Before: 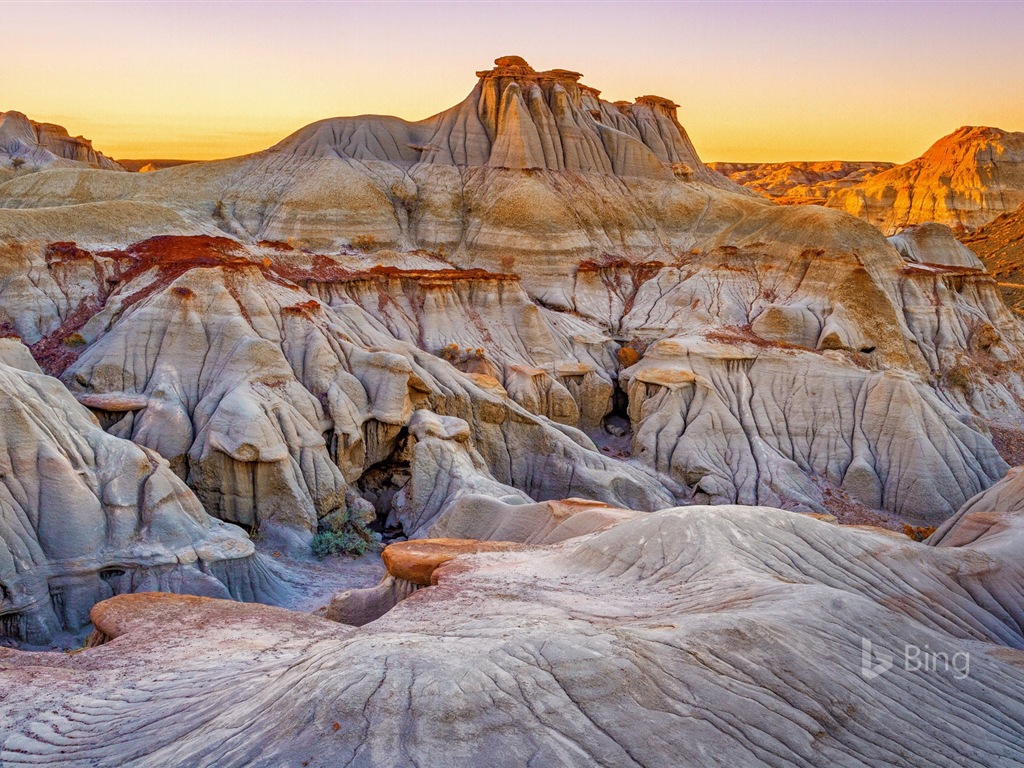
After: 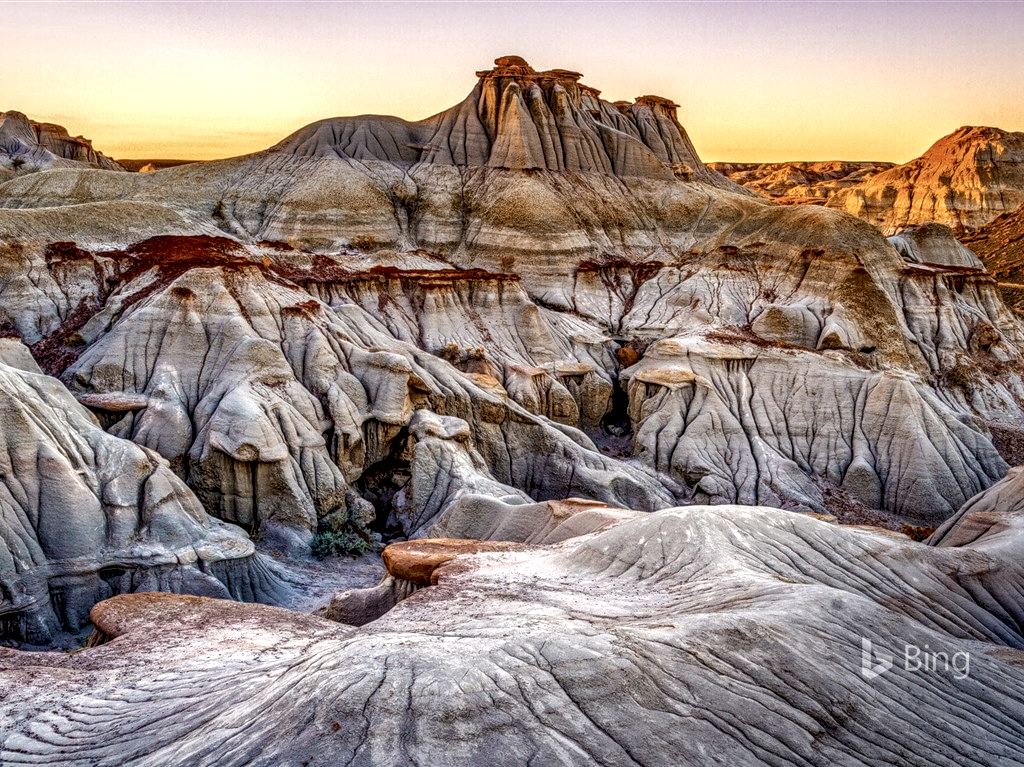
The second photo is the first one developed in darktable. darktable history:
crop: bottom 0.061%
color correction: highlights b* -0.036, saturation 0.789
local contrast: highlights 22%, detail 197%
